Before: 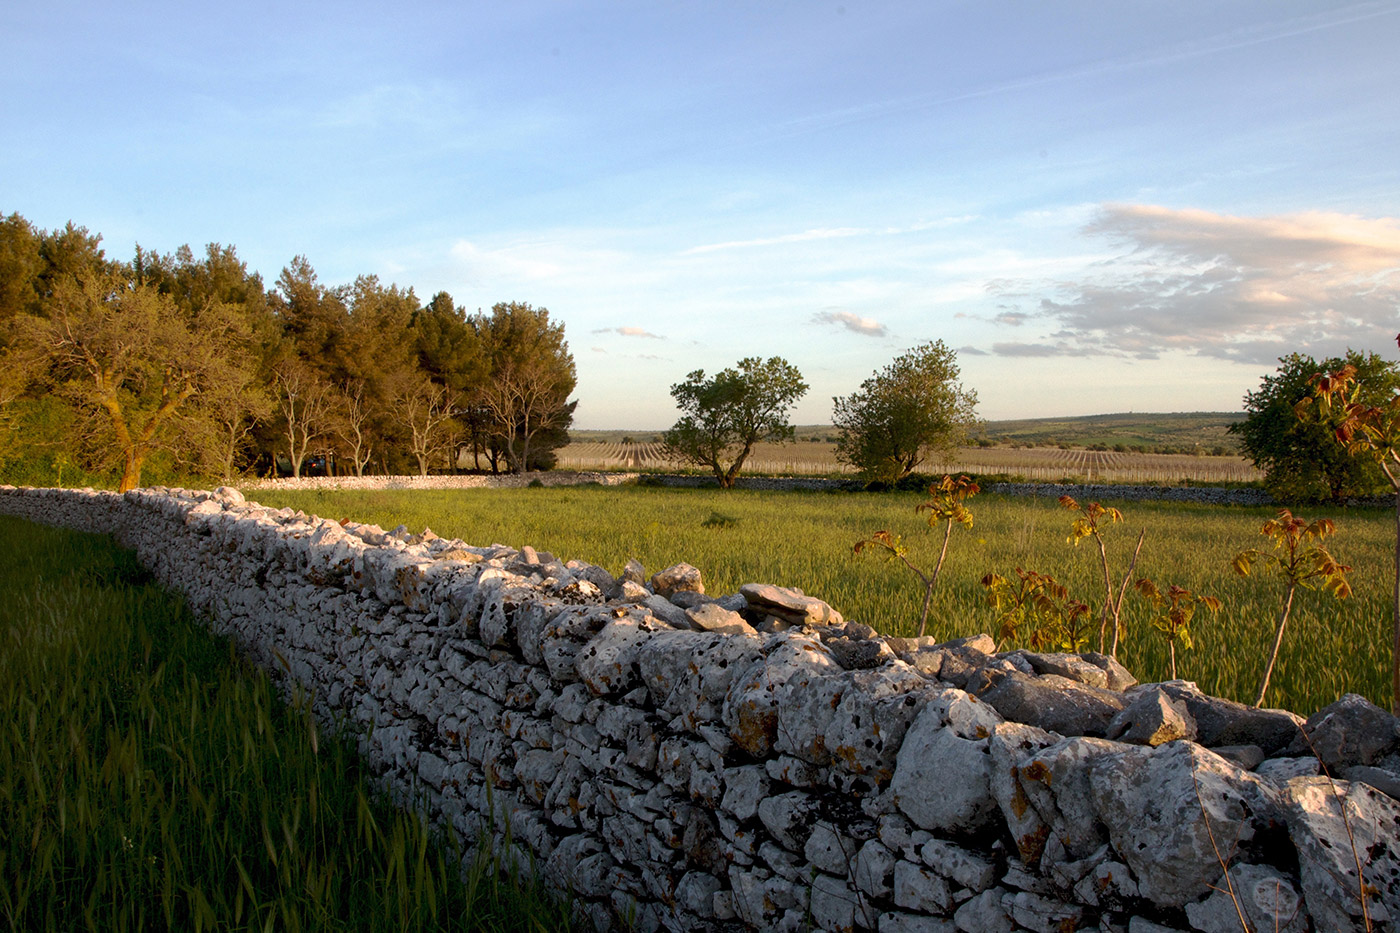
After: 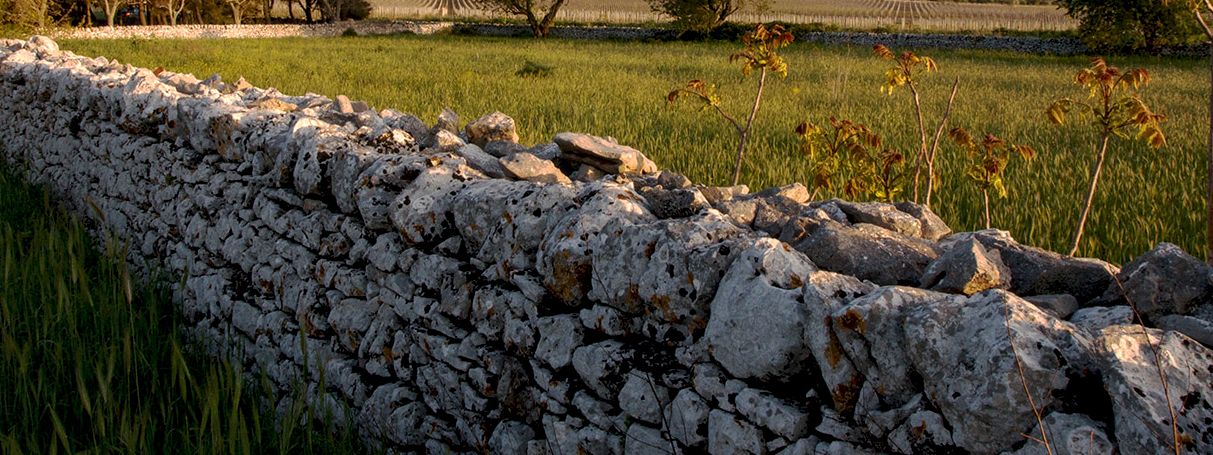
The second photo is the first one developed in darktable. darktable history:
local contrast: on, module defaults
crop and rotate: left 13.31%, top 48.447%, bottom 2.77%
